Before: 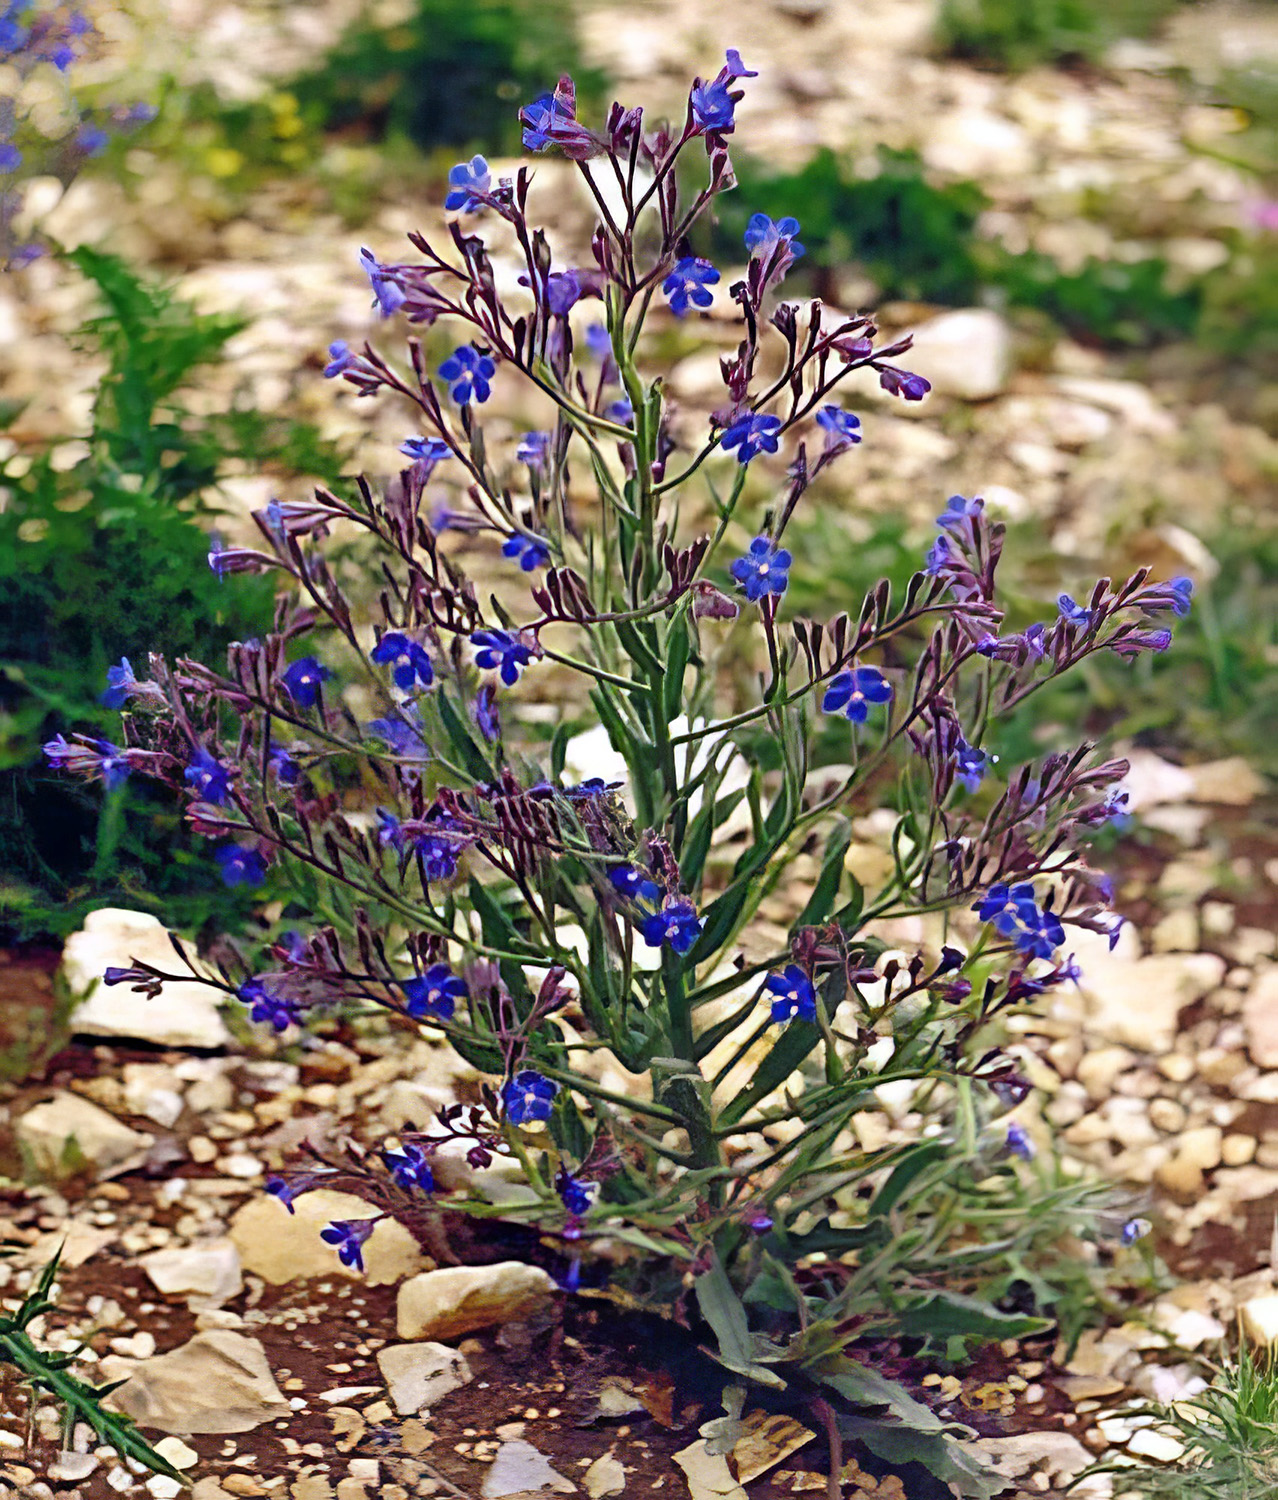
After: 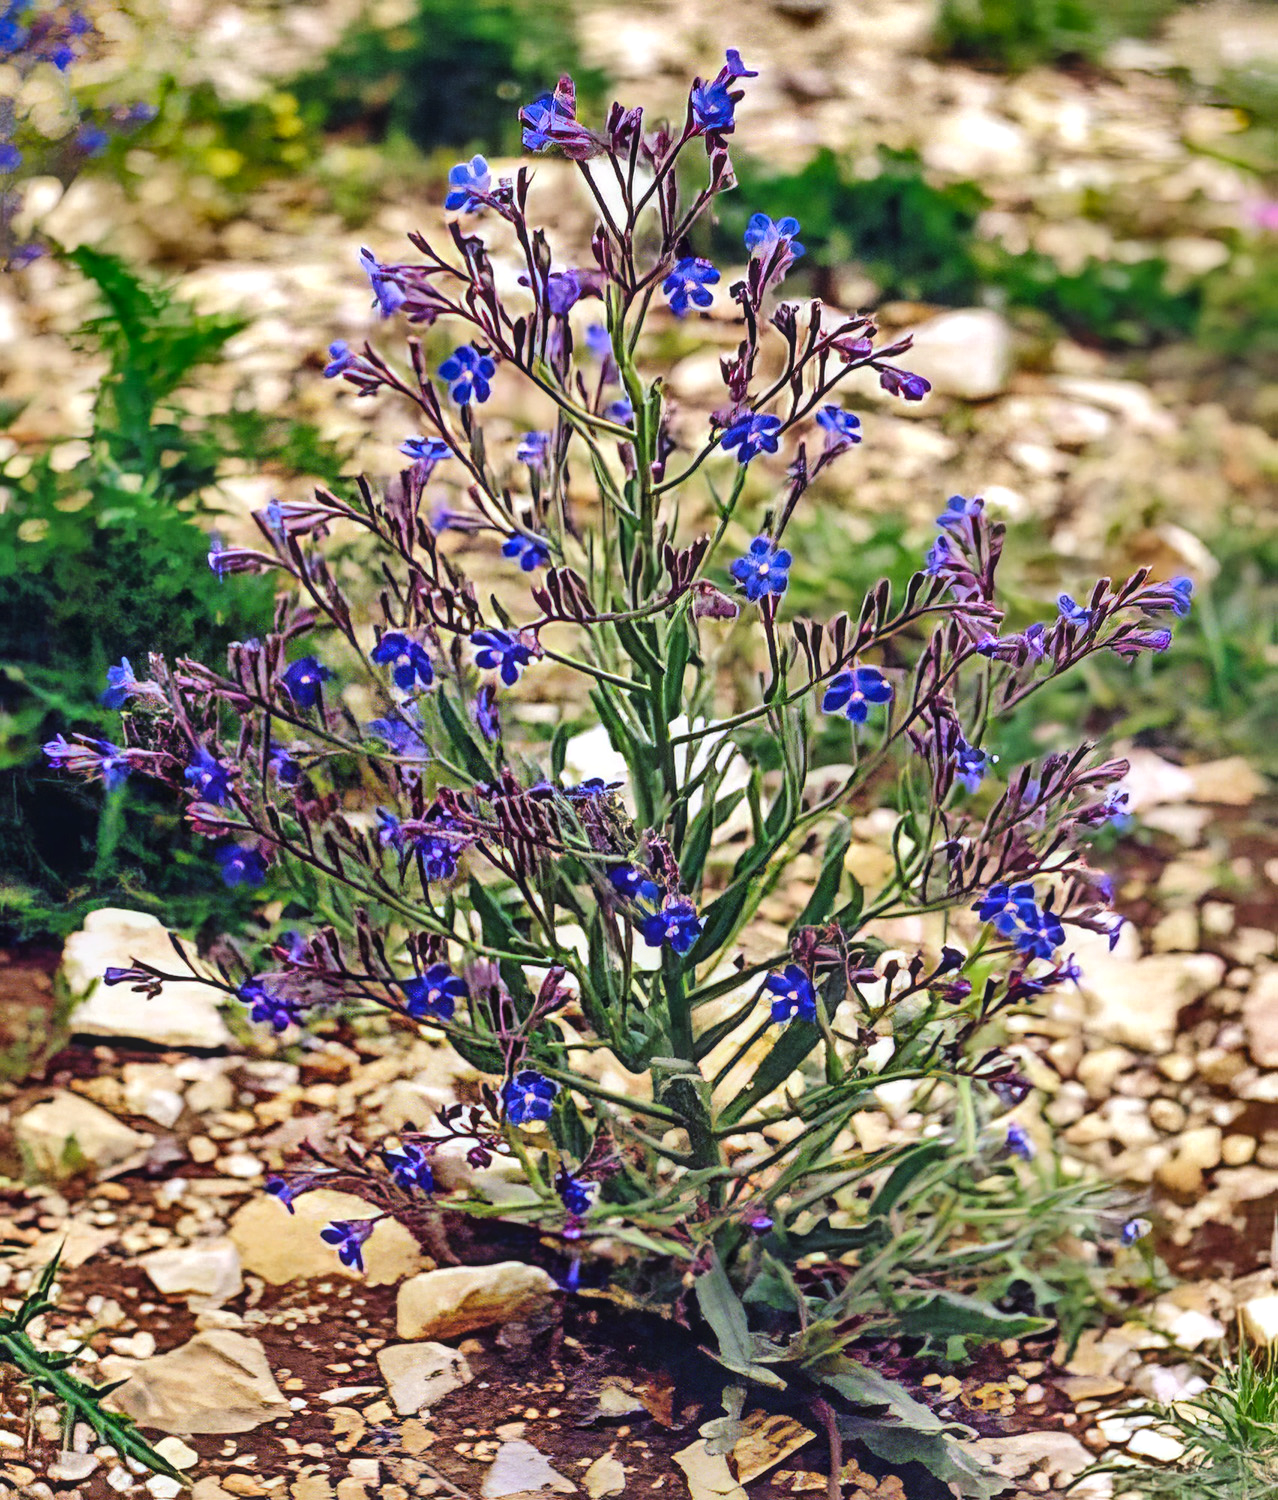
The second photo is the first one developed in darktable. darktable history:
exposure: black level correction -0.004, exposure 0.057 EV, compensate exposure bias true, compensate highlight preservation false
shadows and highlights: shadows 20.86, highlights -81.32, soften with gaussian
local contrast: on, module defaults
tone curve: curves: ch0 [(0, 0) (0.003, 0.02) (0.011, 0.023) (0.025, 0.028) (0.044, 0.045) (0.069, 0.063) (0.1, 0.09) (0.136, 0.122) (0.177, 0.166) (0.224, 0.223) (0.277, 0.297) (0.335, 0.384) (0.399, 0.461) (0.468, 0.549) (0.543, 0.632) (0.623, 0.705) (0.709, 0.772) (0.801, 0.844) (0.898, 0.91) (1, 1)], color space Lab, linked channels, preserve colors none
